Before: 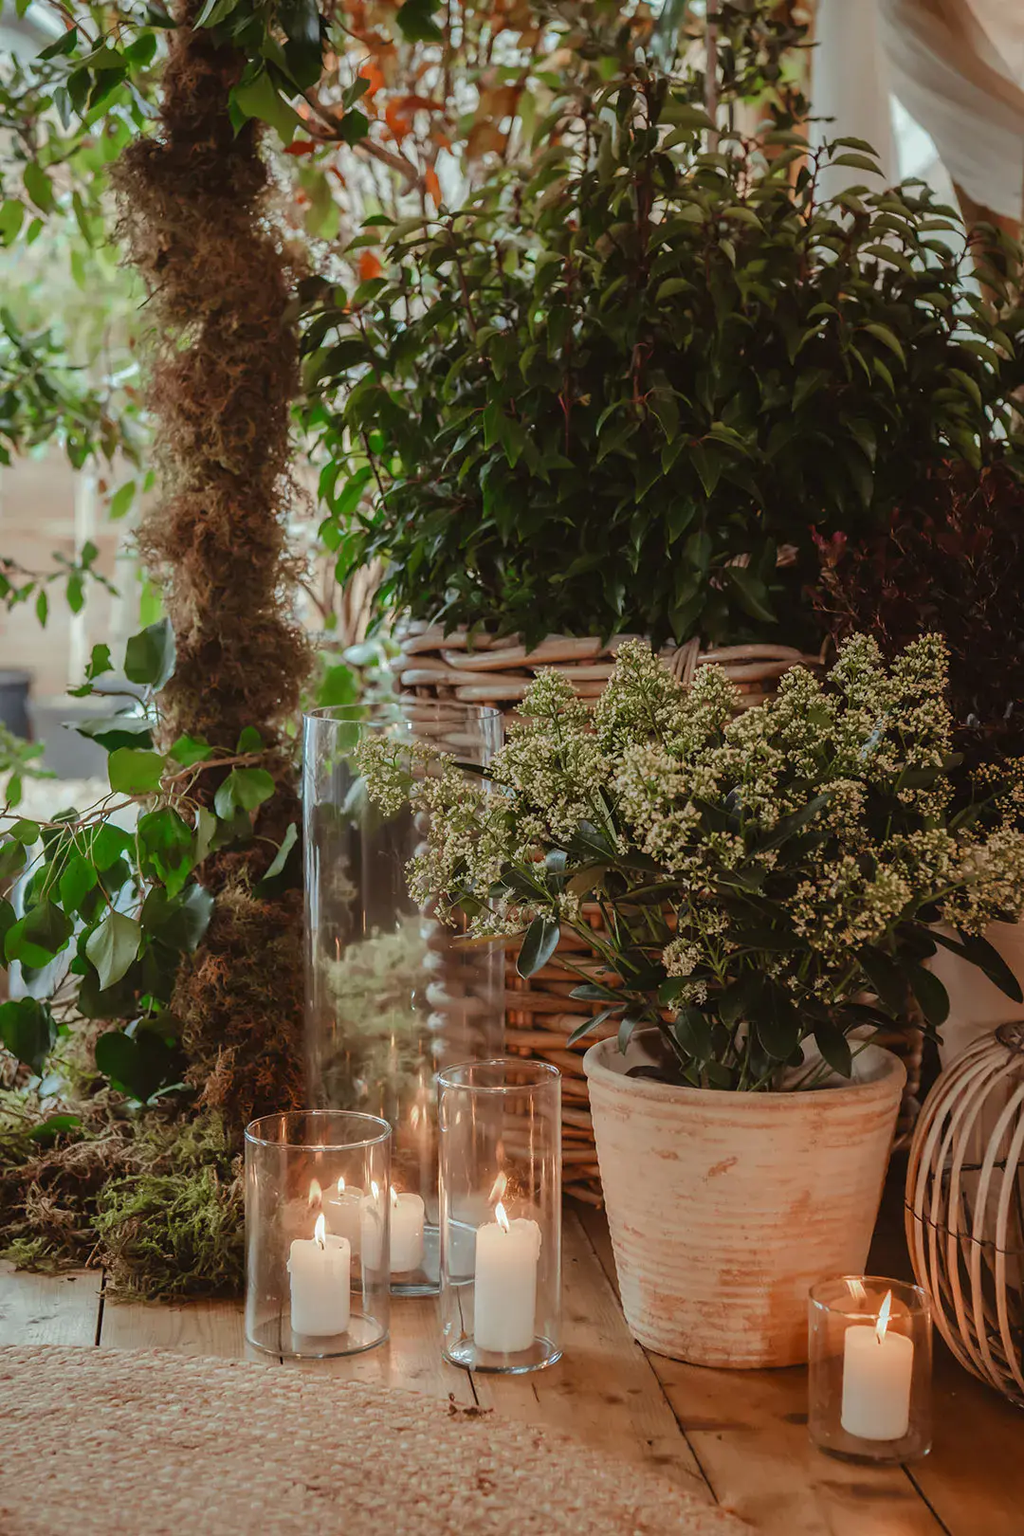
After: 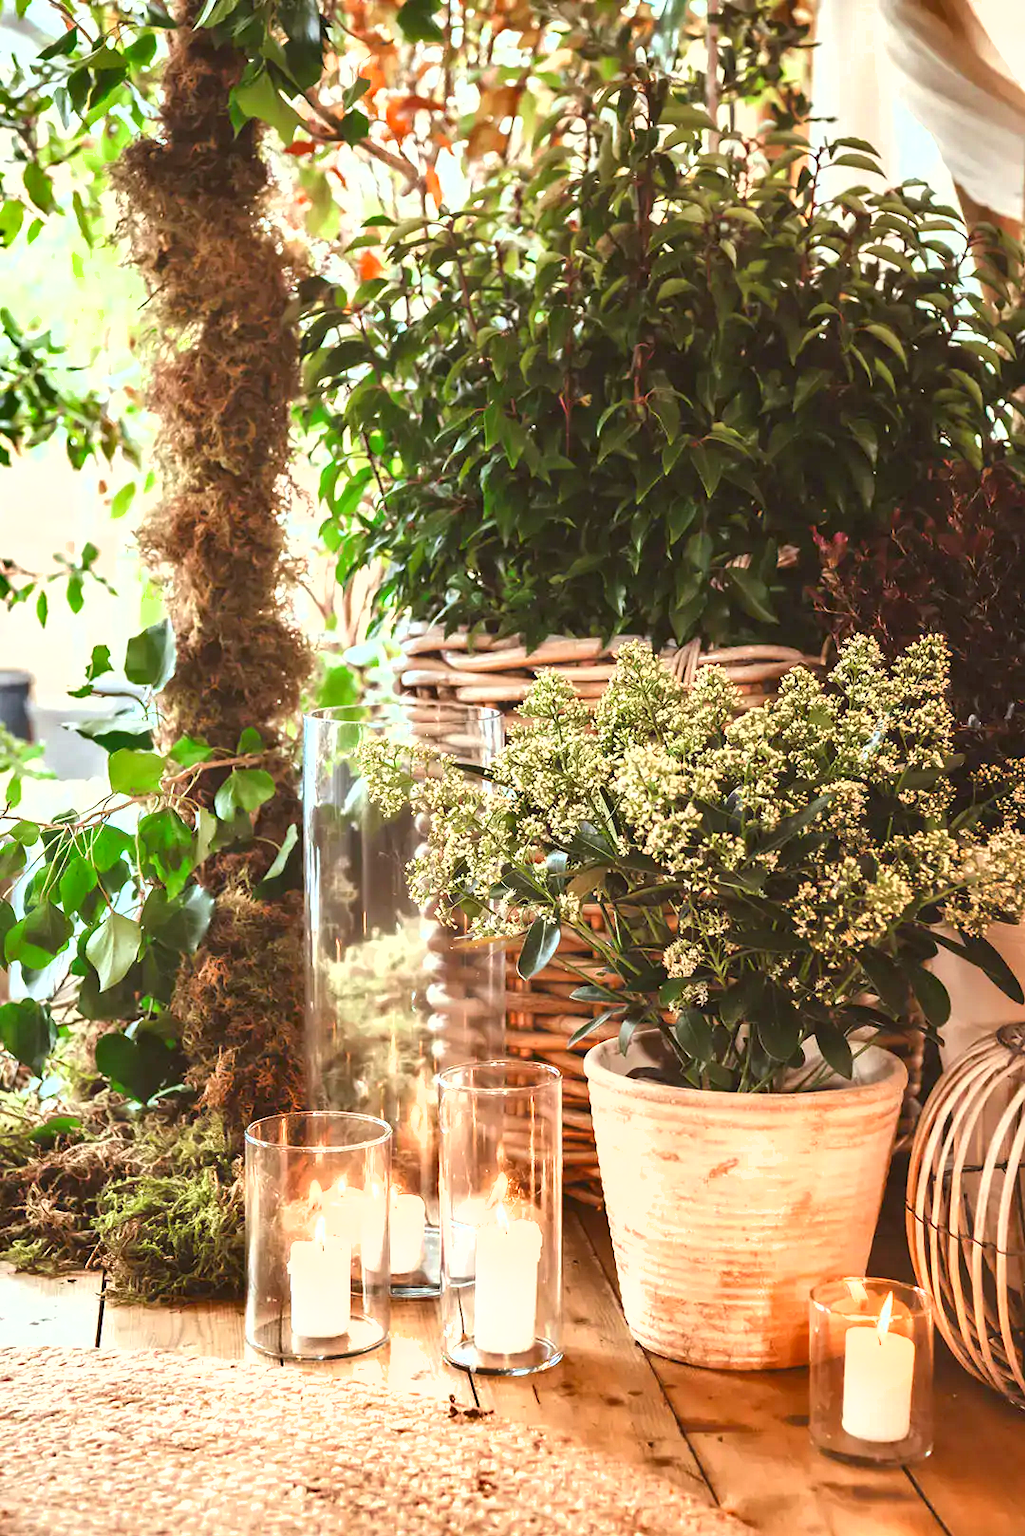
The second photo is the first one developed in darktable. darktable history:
crop: bottom 0.066%
exposure: black level correction 0.001, exposure 1.71 EV, compensate exposure bias true, compensate highlight preservation false
shadows and highlights: shadows 12.08, white point adjustment 1.21, soften with gaussian
